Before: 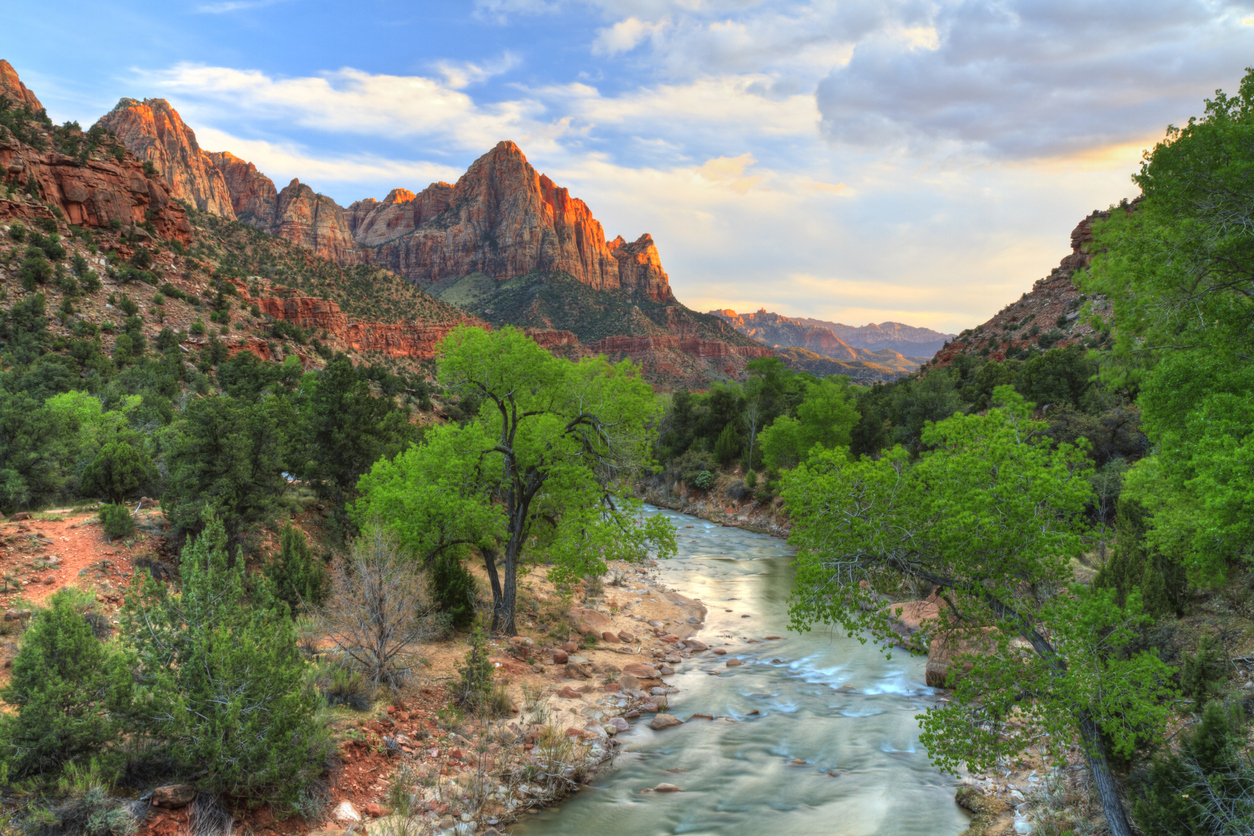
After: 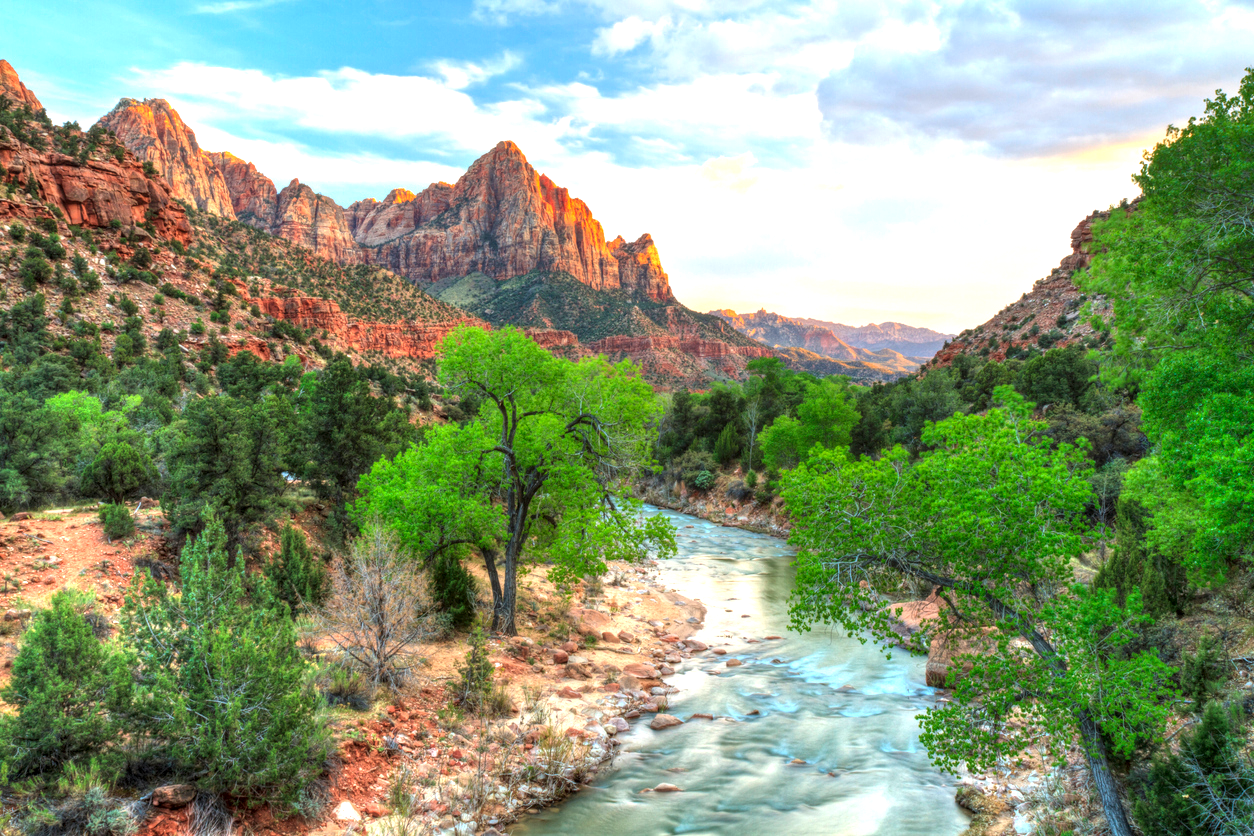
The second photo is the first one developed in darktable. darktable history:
exposure: black level correction 0, exposure 0.7 EV, compensate exposure bias true, compensate highlight preservation false
local contrast: on, module defaults
white balance: emerald 1
